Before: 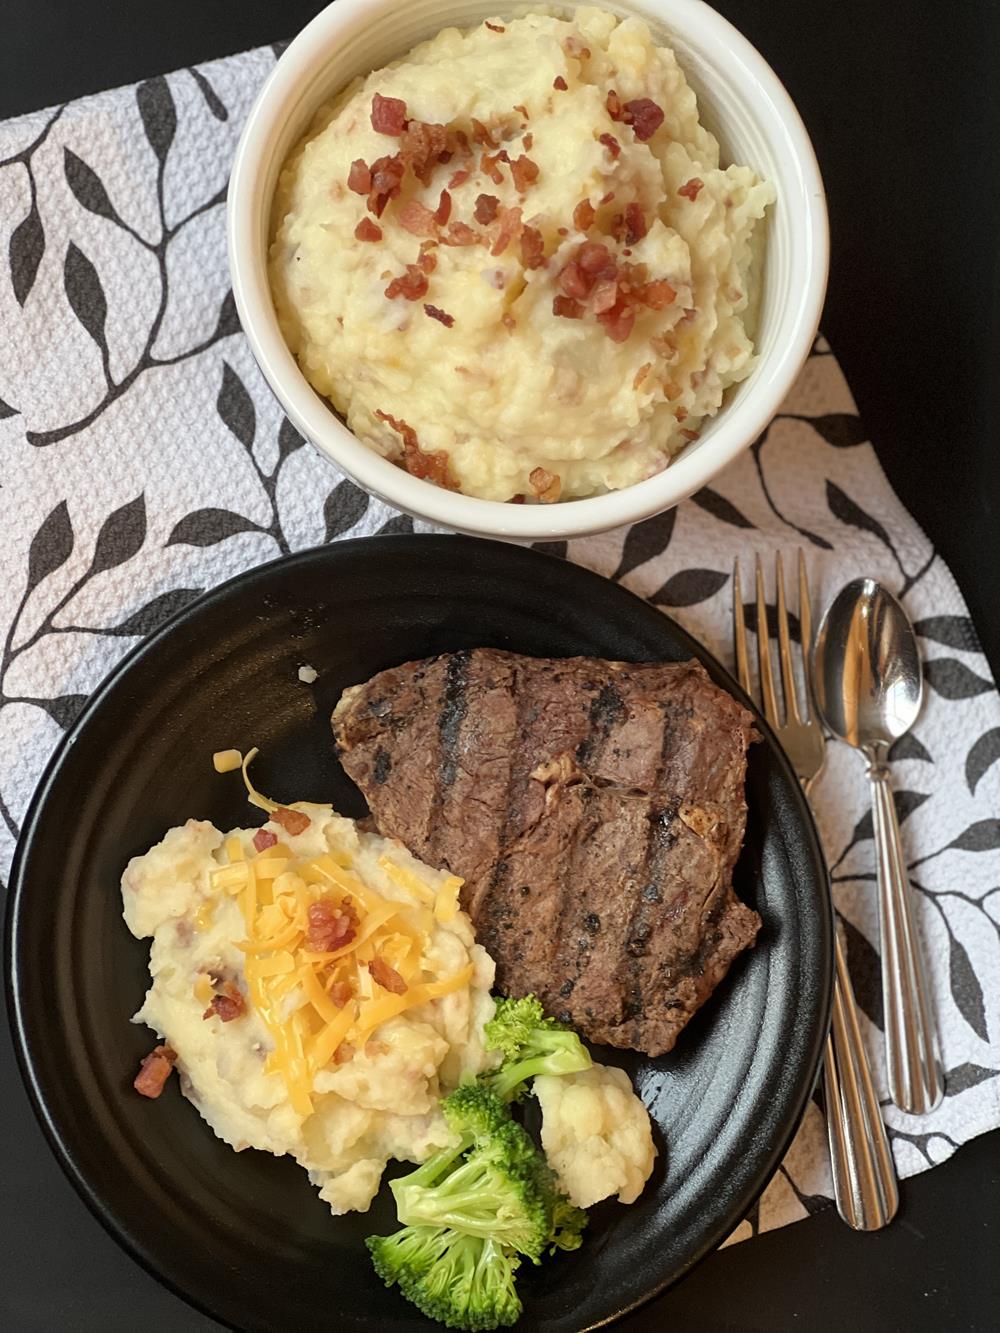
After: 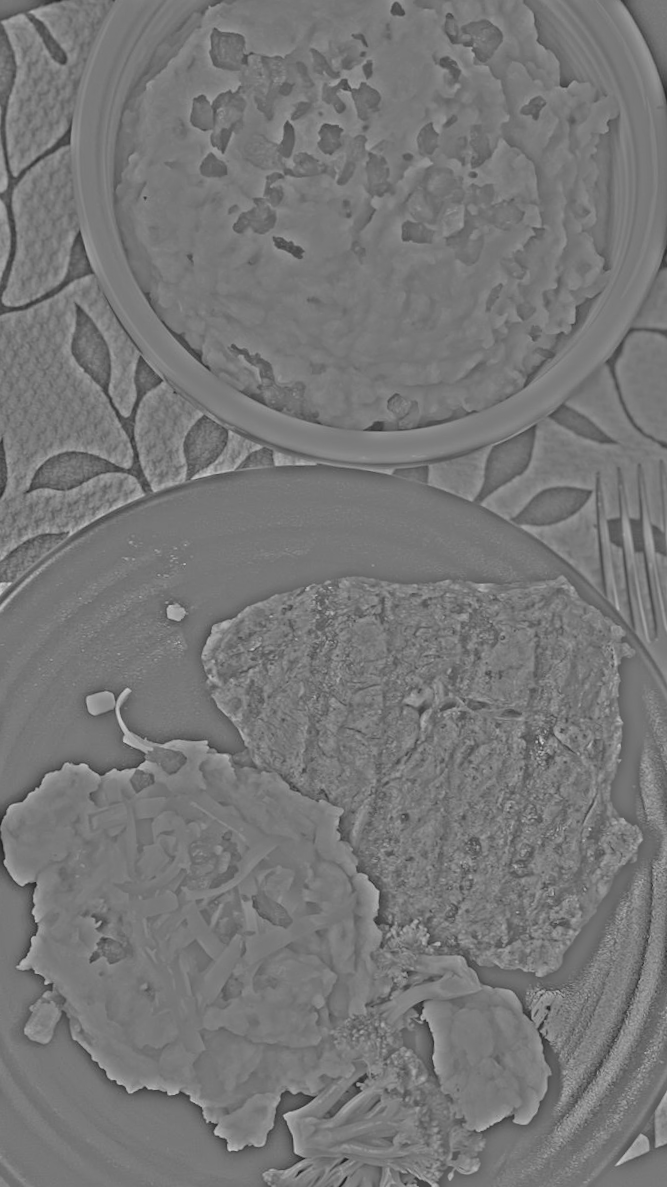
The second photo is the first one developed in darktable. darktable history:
highpass: sharpness 25.84%, contrast boost 14.94%
crop and rotate: left 13.342%, right 19.991%
tone equalizer: on, module defaults
rotate and perspective: rotation -3°, crop left 0.031, crop right 0.968, crop top 0.07, crop bottom 0.93
